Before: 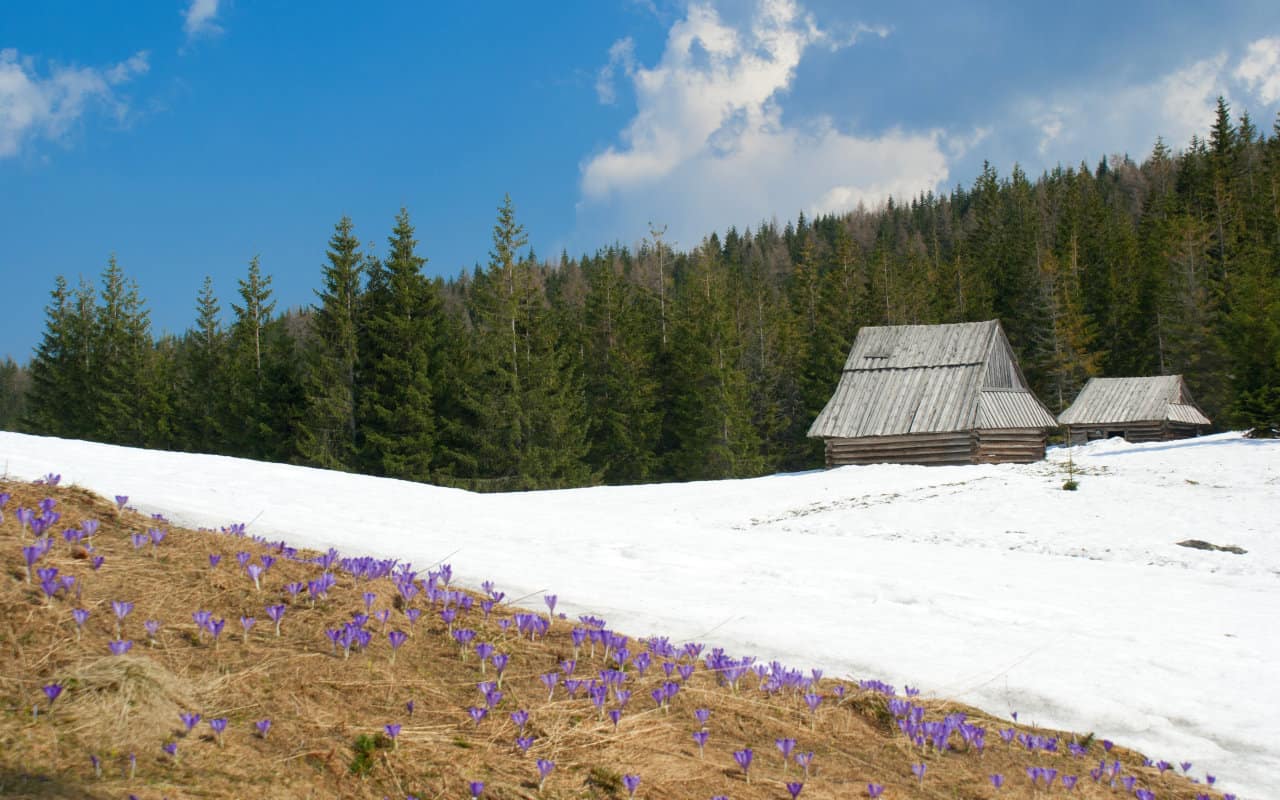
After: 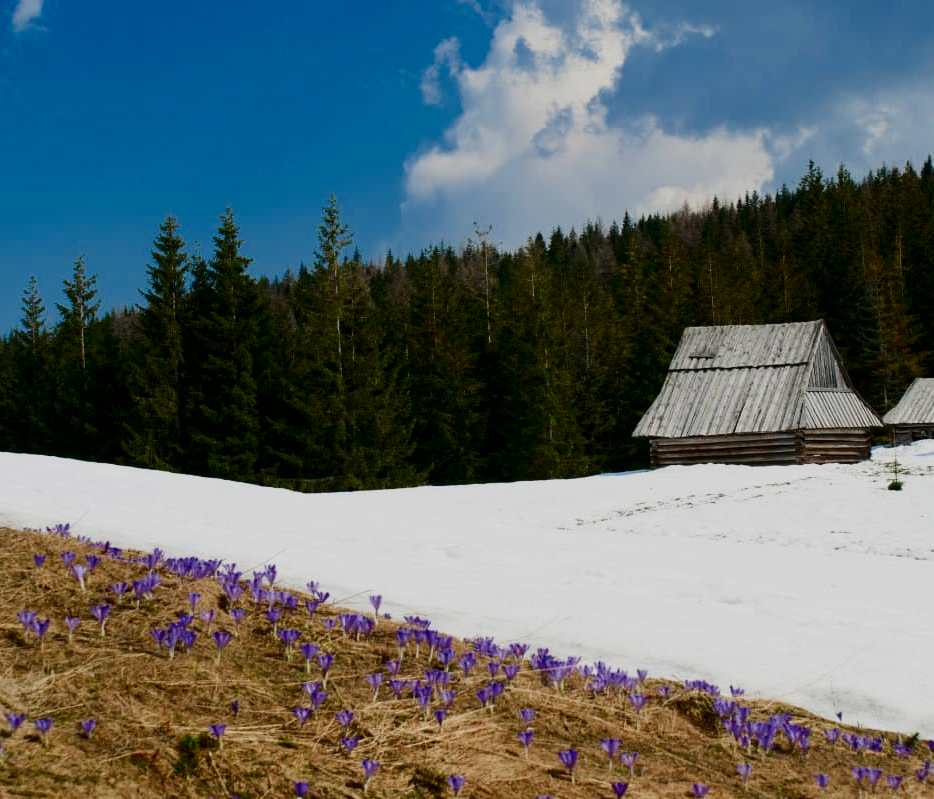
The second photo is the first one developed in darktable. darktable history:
exposure: exposure -0.056 EV, compensate exposure bias true, compensate highlight preservation false
crop: left 13.704%, right 13.267%
filmic rgb: black relative exposure -7.65 EV, white relative exposure 4.56 EV, hardness 3.61, add noise in highlights 0.001, color science v3 (2019), use custom middle-gray values true, contrast in highlights soft
contrast brightness saturation: contrast 0.241, brightness -0.243, saturation 0.146
